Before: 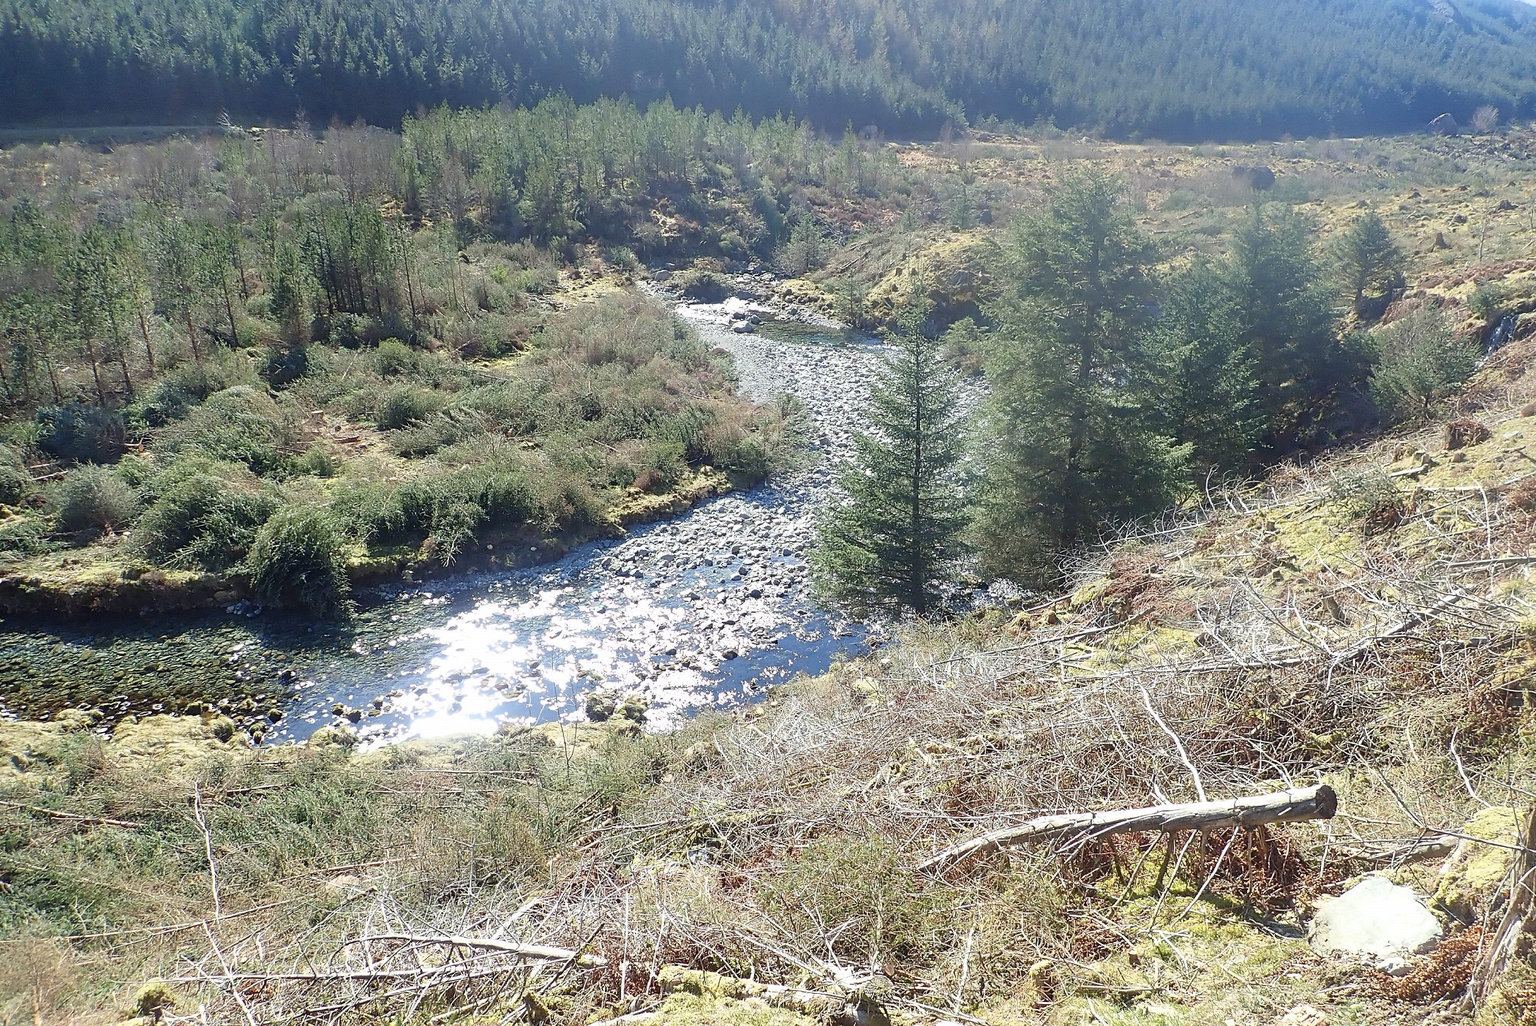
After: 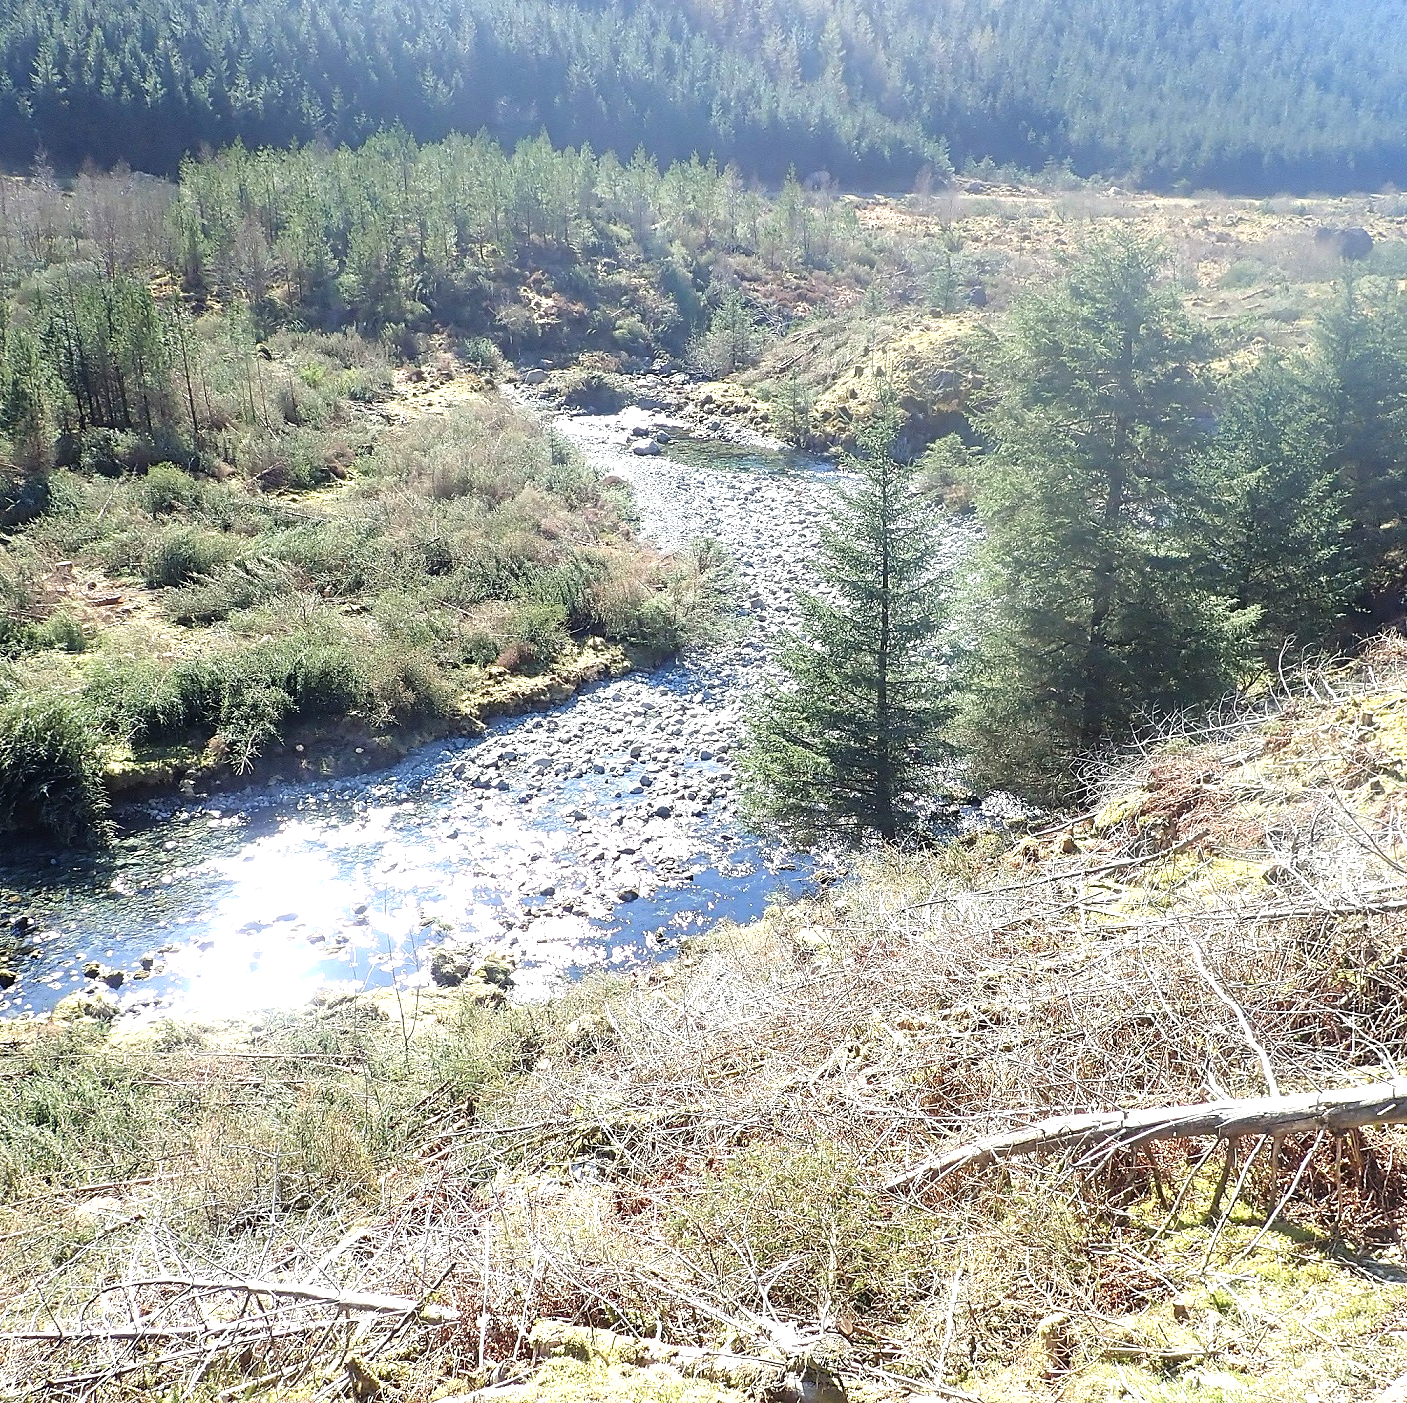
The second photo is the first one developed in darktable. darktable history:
tone equalizer: -8 EV -0.738 EV, -7 EV -0.675 EV, -6 EV -0.613 EV, -5 EV -0.415 EV, -3 EV 0.38 EV, -2 EV 0.6 EV, -1 EV 0.7 EV, +0 EV 0.758 EV
crop and rotate: left 17.62%, right 15.35%
